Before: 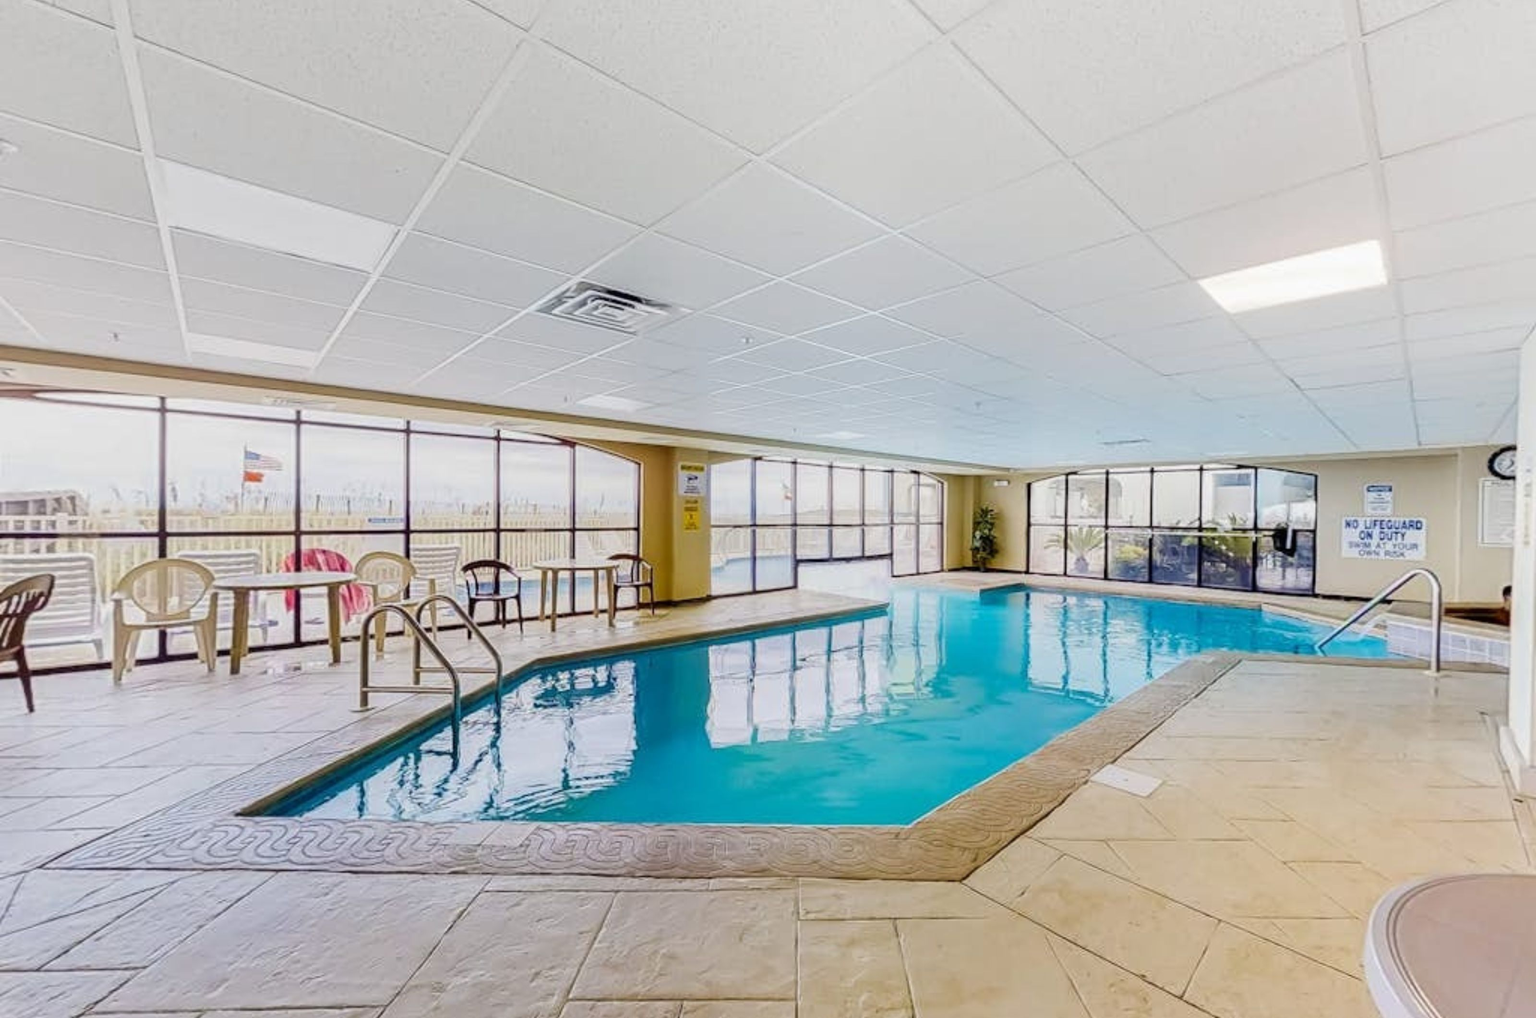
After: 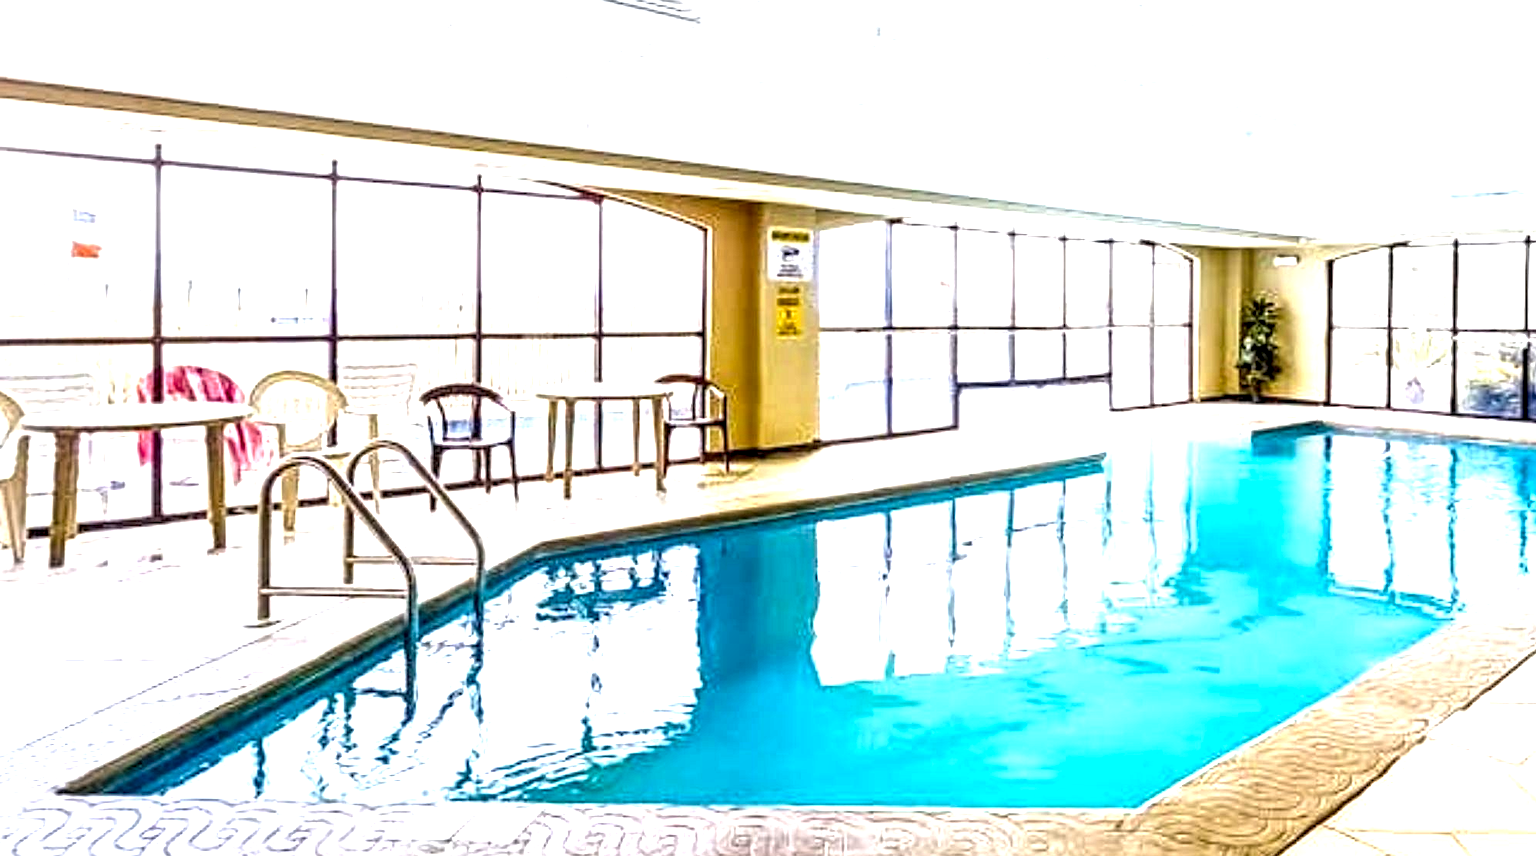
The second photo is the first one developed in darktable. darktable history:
crop: left 13.025%, top 31.535%, right 24.611%, bottom 15.872%
local contrast: highlights 21%, detail 195%
exposure: exposure 1.514 EV, compensate highlight preservation false
